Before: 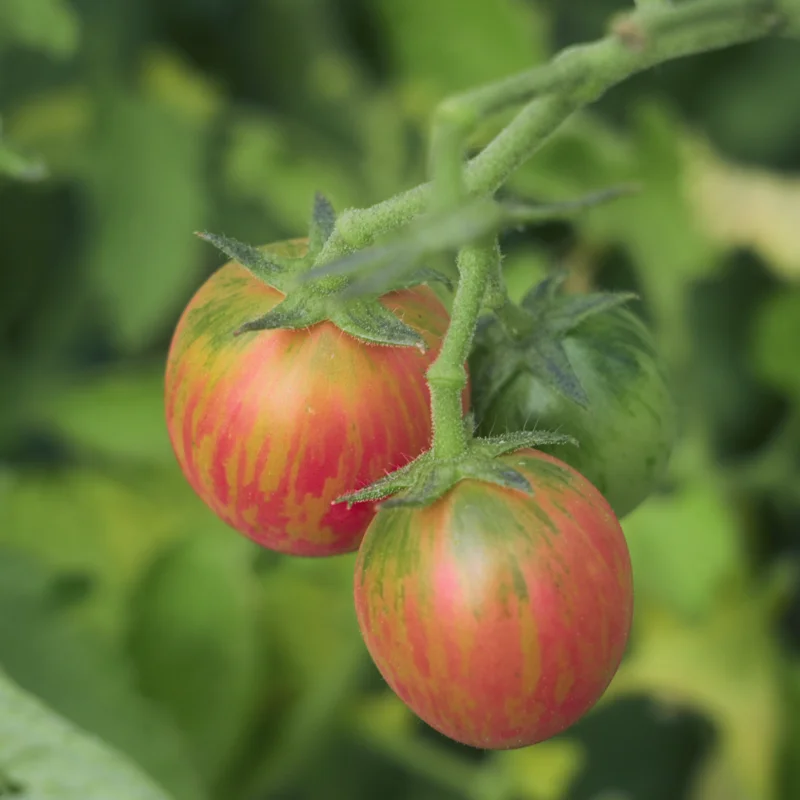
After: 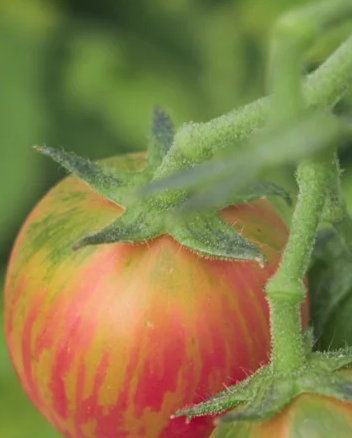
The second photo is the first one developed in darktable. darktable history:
tone equalizer: on, module defaults
crop: left 20.248%, top 10.86%, right 35.675%, bottom 34.321%
